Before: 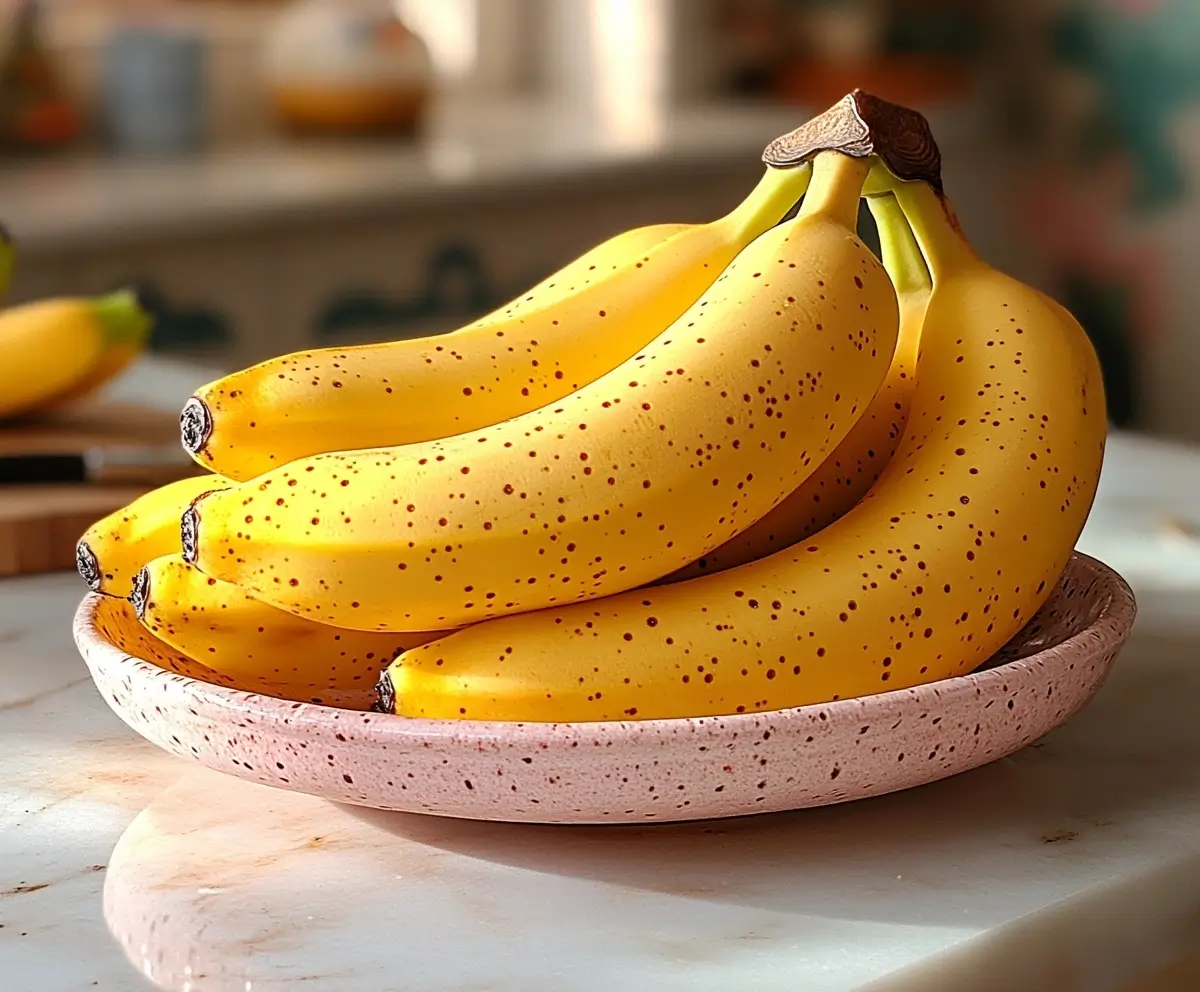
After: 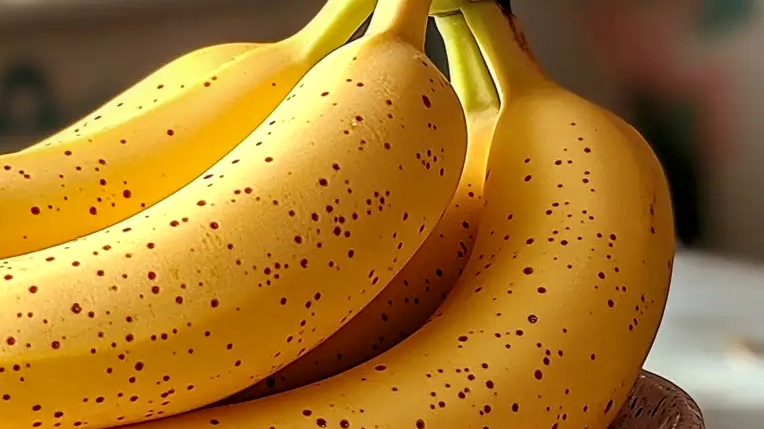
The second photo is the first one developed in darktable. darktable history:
white balance: emerald 1
shadows and highlights: shadows 37.27, highlights -28.18, soften with gaussian
crop: left 36.005%, top 18.293%, right 0.31%, bottom 38.444%
local contrast: on, module defaults
